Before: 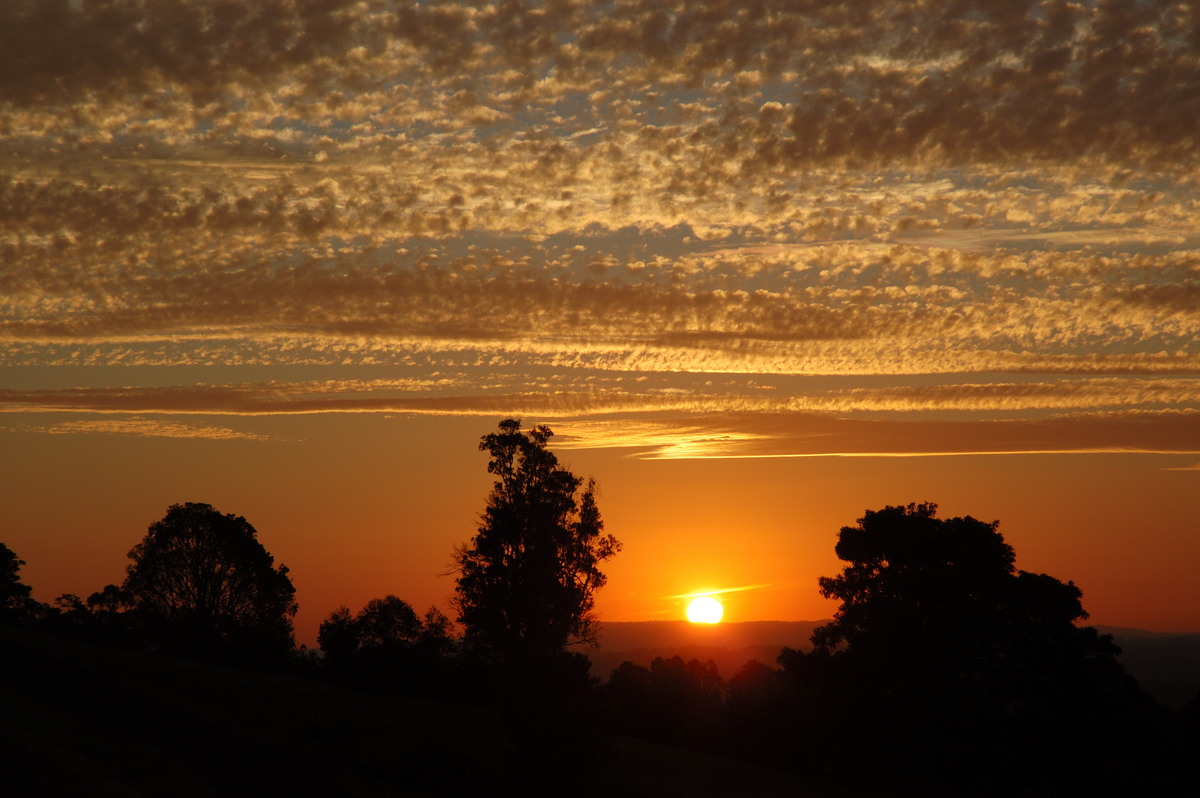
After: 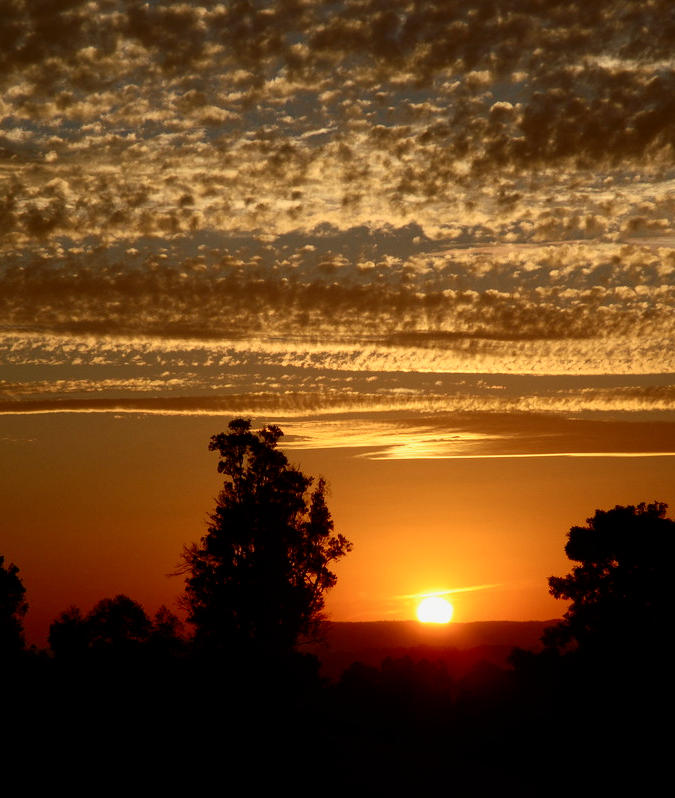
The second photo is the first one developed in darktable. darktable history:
exposure: exposure -0.293 EV, compensate highlight preservation false
contrast brightness saturation: contrast 0.28
crop and rotate: left 22.516%, right 21.234%
